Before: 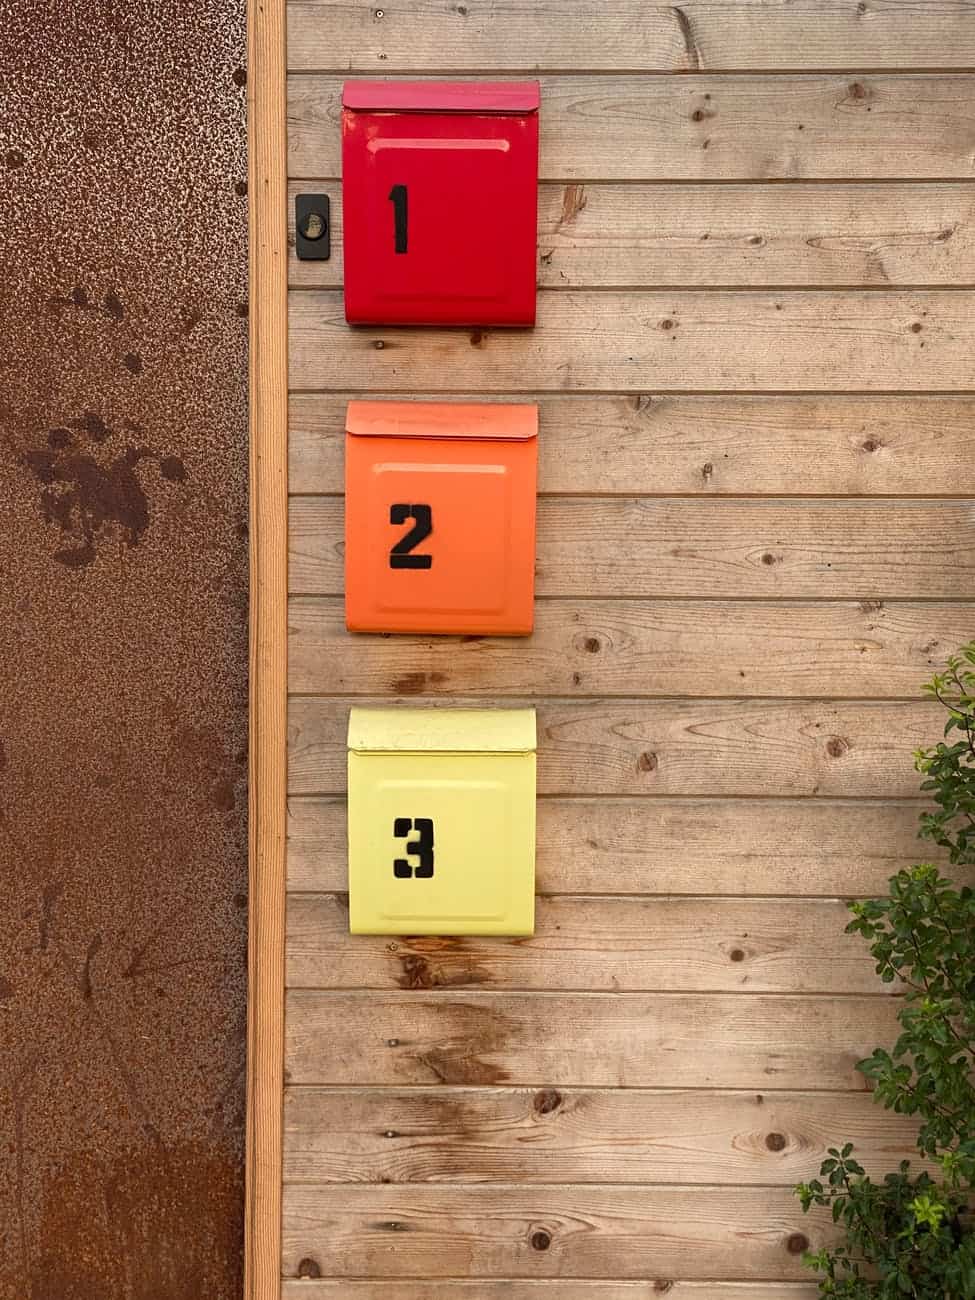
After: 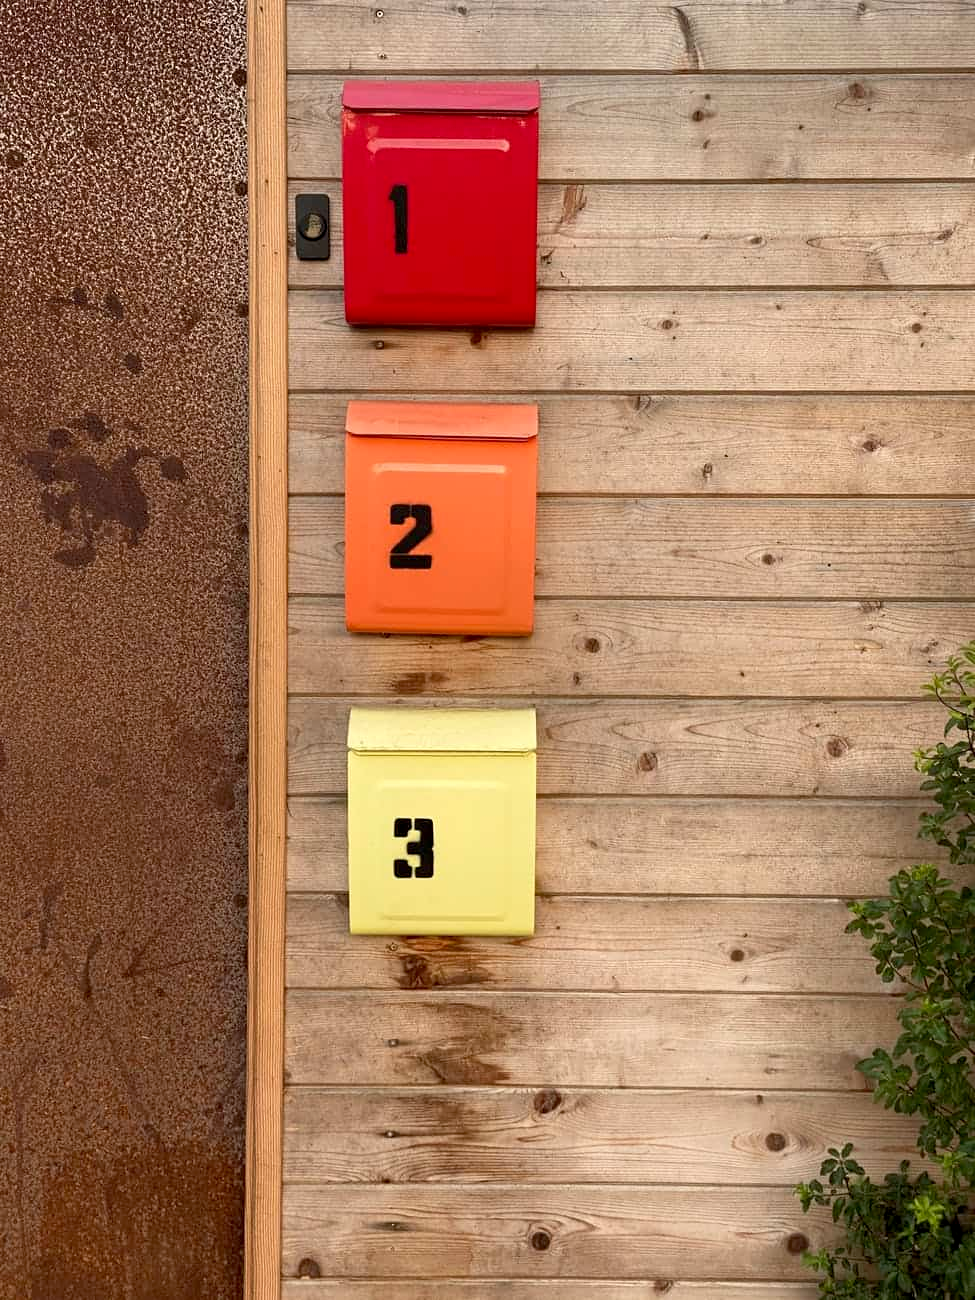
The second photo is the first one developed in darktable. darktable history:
shadows and highlights: shadows -0.167, highlights 39.08
exposure: black level correction 0.005, exposure 0.016 EV, compensate highlight preservation false
